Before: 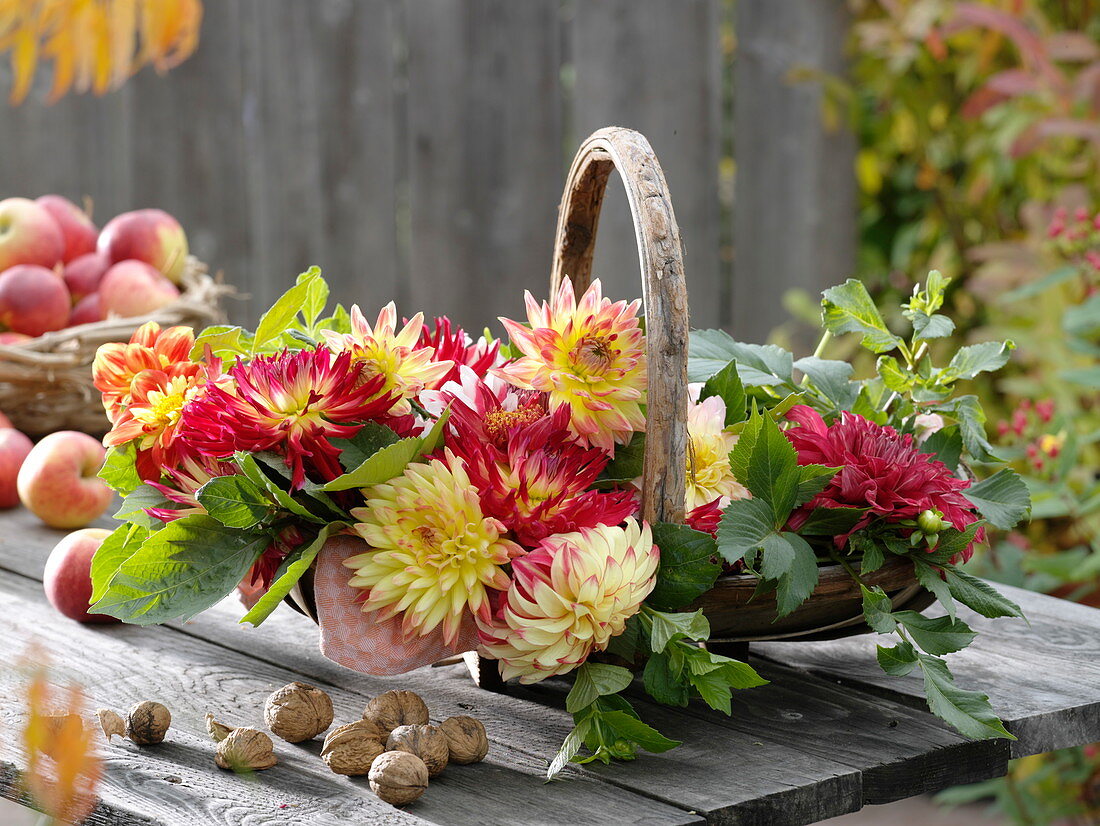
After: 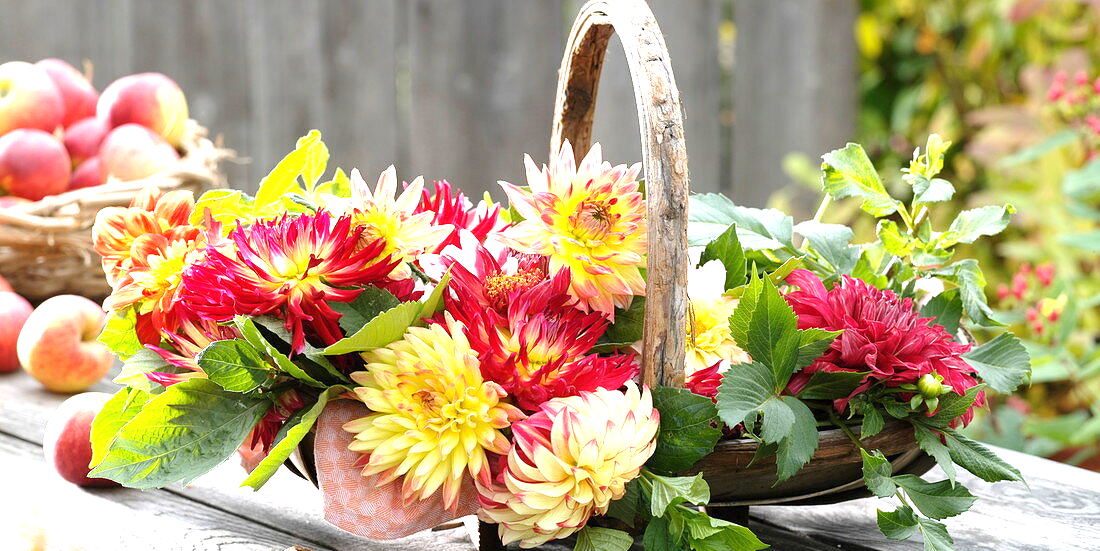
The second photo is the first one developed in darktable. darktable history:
exposure: exposure 1.151 EV, compensate highlight preservation false
crop: top 16.515%, bottom 16.768%
